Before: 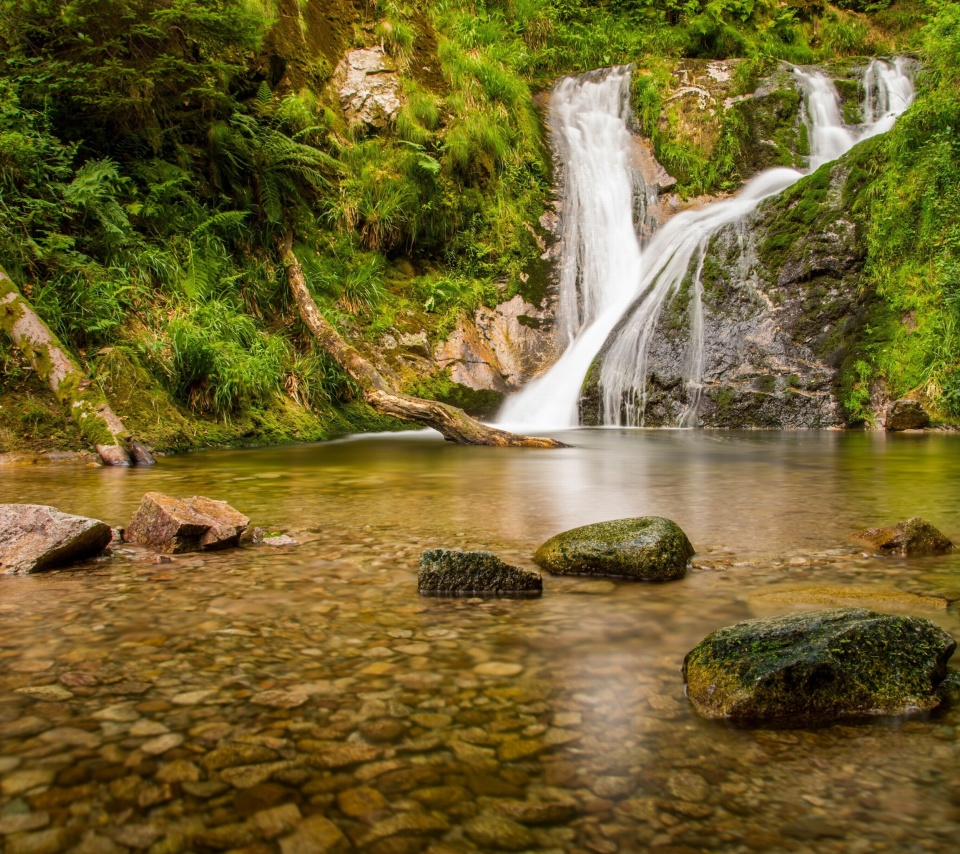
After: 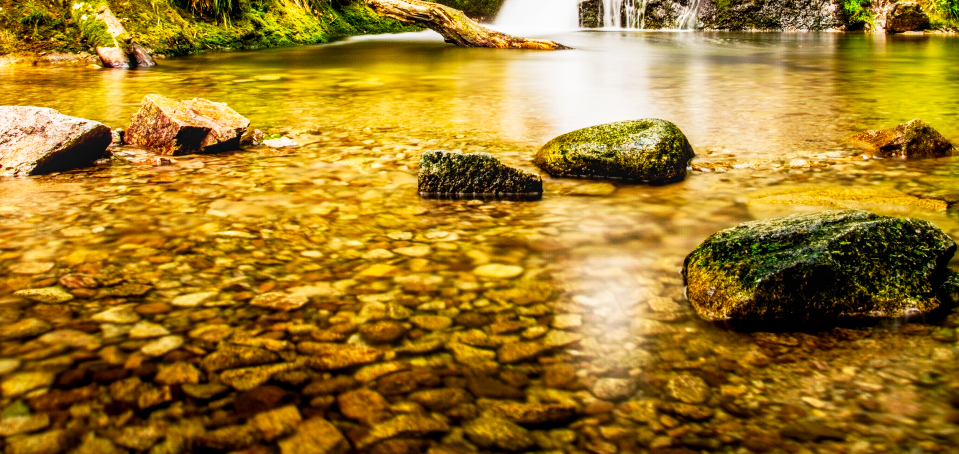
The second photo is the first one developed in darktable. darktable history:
crop and rotate: top 46.805%, right 0.072%
tone curve: curves: ch0 [(0, 0.013) (0.054, 0.018) (0.205, 0.191) (0.289, 0.292) (0.39, 0.424) (0.493, 0.551) (0.647, 0.752) (0.778, 0.895) (1, 0.998)]; ch1 [(0, 0) (0.385, 0.343) (0.439, 0.415) (0.494, 0.495) (0.501, 0.501) (0.51, 0.509) (0.54, 0.546) (0.586, 0.606) (0.66, 0.701) (0.783, 0.804) (1, 1)]; ch2 [(0, 0) (0.32, 0.281) (0.403, 0.399) (0.441, 0.428) (0.47, 0.469) (0.498, 0.496) (0.524, 0.538) (0.566, 0.579) (0.633, 0.665) (0.7, 0.711) (1, 1)], preserve colors none
base curve: curves: ch0 [(0, 0) (0.032, 0.025) (0.121, 0.166) (0.206, 0.329) (0.605, 0.79) (1, 1)], preserve colors none
local contrast: on, module defaults
